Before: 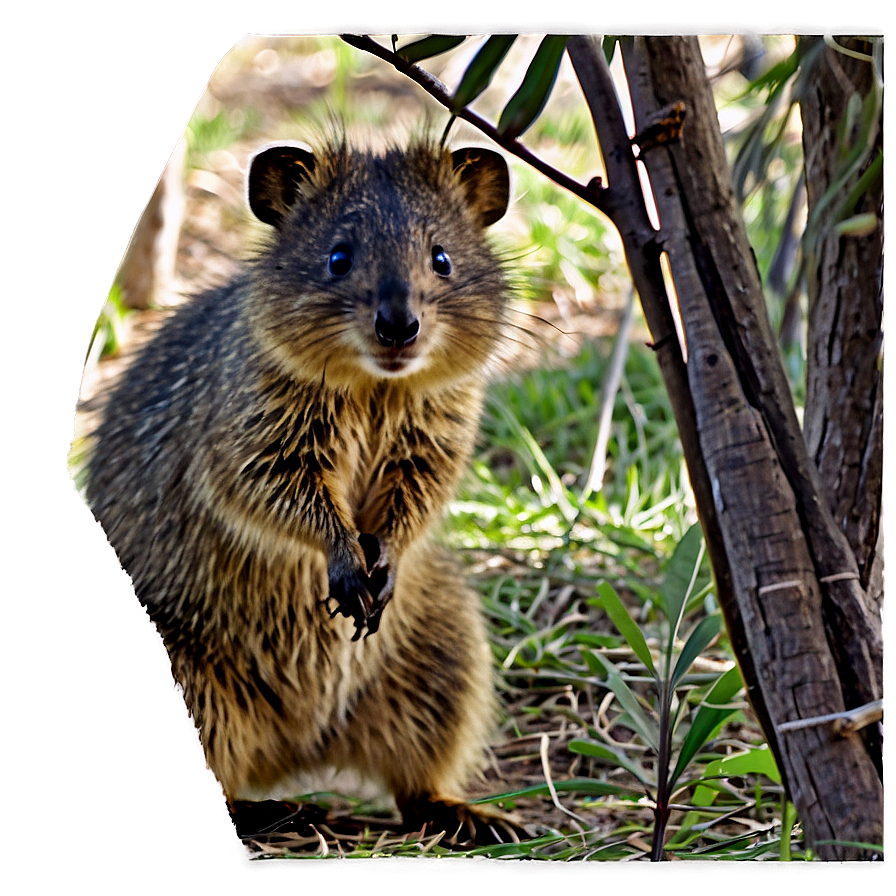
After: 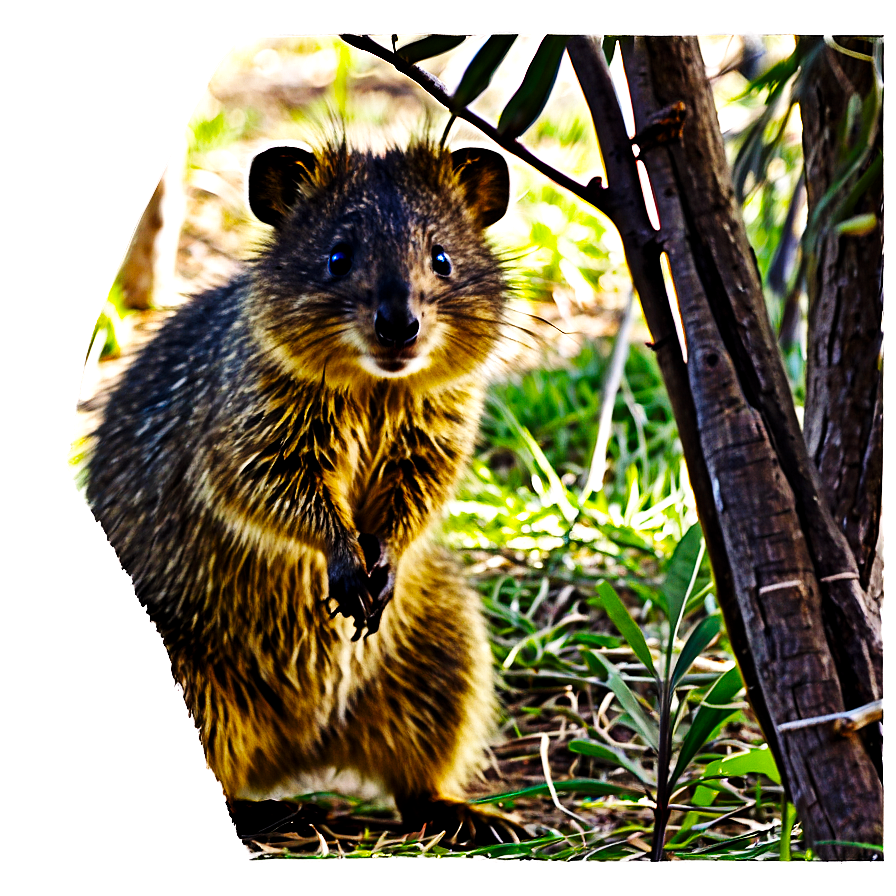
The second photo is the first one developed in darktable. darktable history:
base curve: curves: ch0 [(0, 0) (0.032, 0.025) (0.121, 0.166) (0.206, 0.329) (0.605, 0.79) (1, 1)], preserve colors none
color balance rgb: power › luminance -8.921%, perceptual saturation grading › global saturation 36.43%, perceptual brilliance grading › global brilliance 15.282%, perceptual brilliance grading › shadows -34.781%, global vibrance 19.83%
color calibration: gray › normalize channels true, illuminant same as pipeline (D50), adaptation XYZ, x 0.345, y 0.358, temperature 5013.97 K, gamut compression 0.002
